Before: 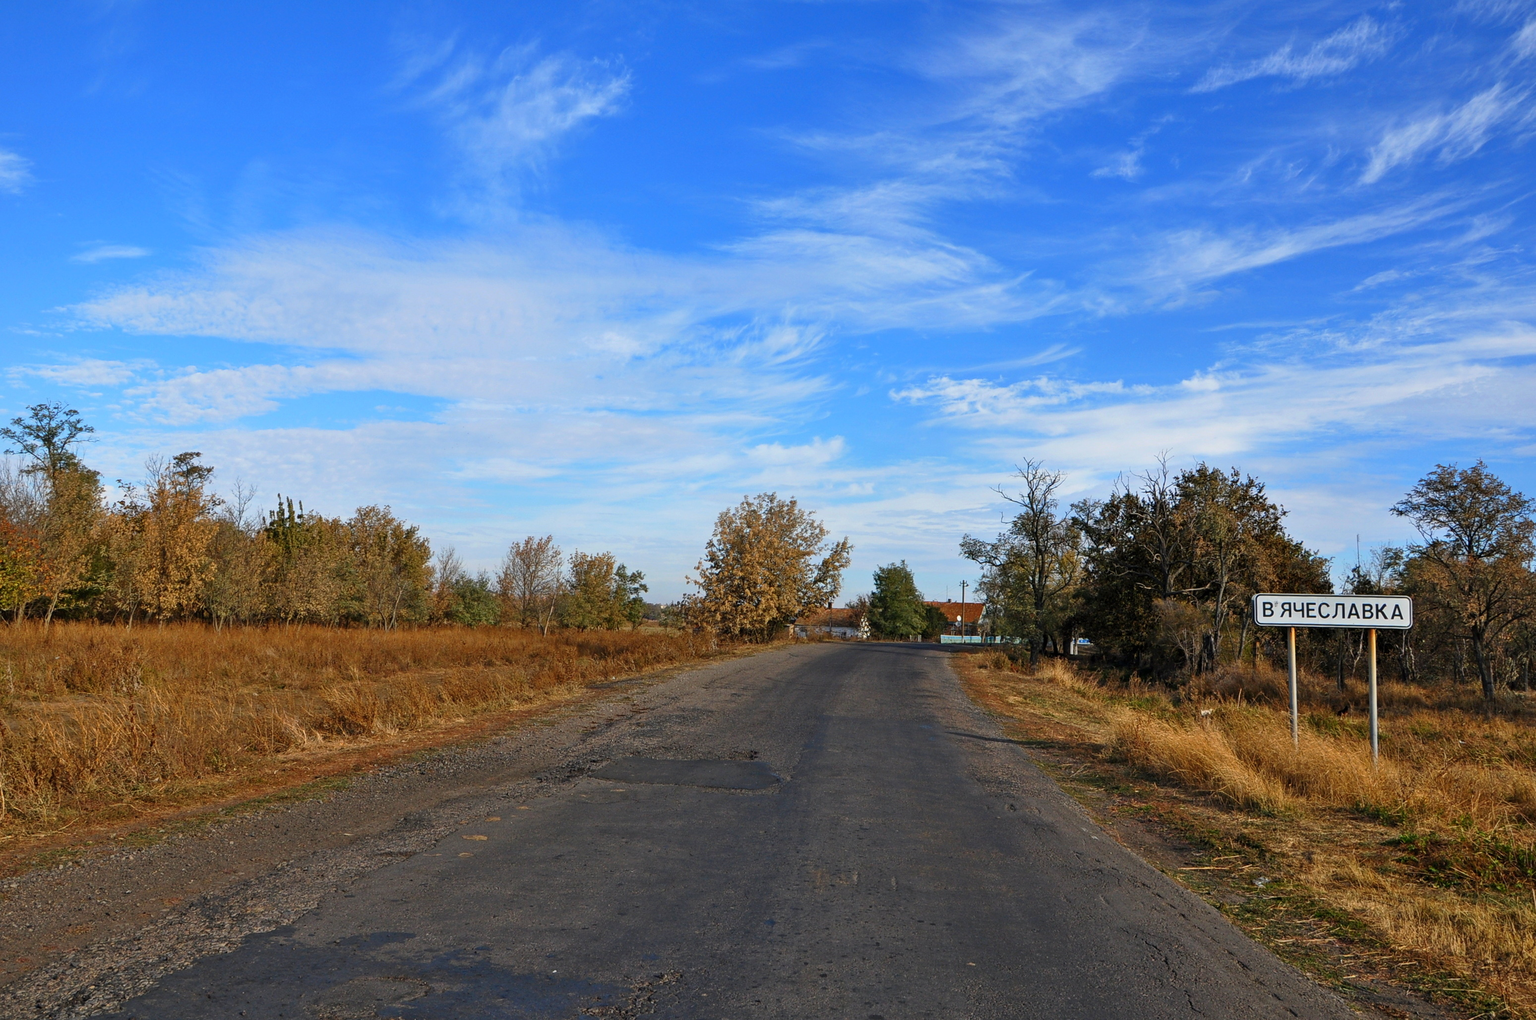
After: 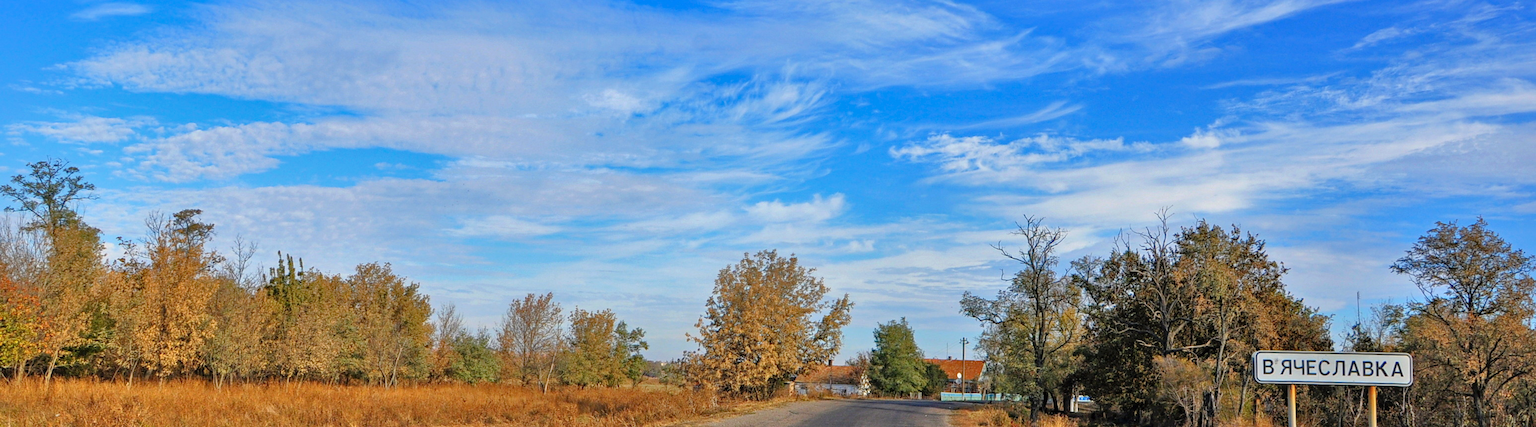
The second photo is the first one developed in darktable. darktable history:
crop and rotate: top 23.84%, bottom 34.294%
local contrast: detail 110%
shadows and highlights: on, module defaults
tone equalizer: -7 EV 0.15 EV, -6 EV 0.6 EV, -5 EV 1.15 EV, -4 EV 1.33 EV, -3 EV 1.15 EV, -2 EV 0.6 EV, -1 EV 0.15 EV, mask exposure compensation -0.5 EV
haze removal: compatibility mode true, adaptive false
